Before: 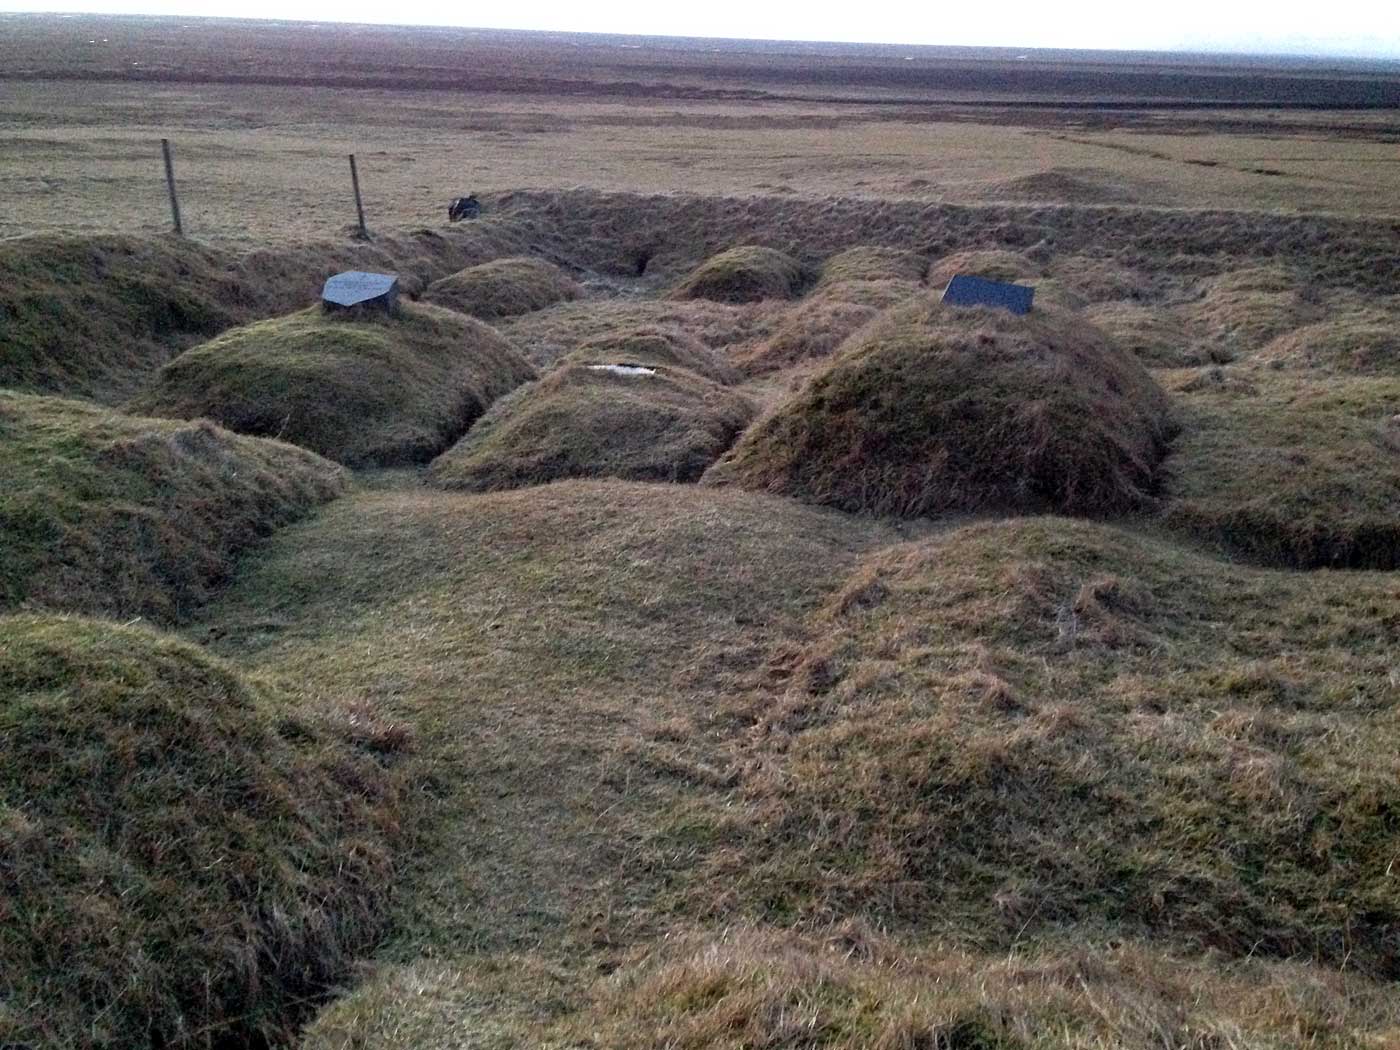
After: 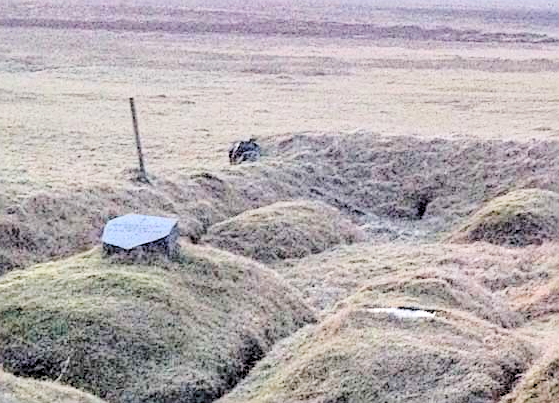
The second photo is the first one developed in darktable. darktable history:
color balance rgb: highlights gain › chroma 0.244%, highlights gain › hue 331.9°, perceptual saturation grading › global saturation 20.781%, perceptual saturation grading › highlights -19.824%, perceptual saturation grading › shadows 29.428%, global vibrance 44.169%
exposure: black level correction 0, exposure 1.099 EV, compensate highlight preservation false
local contrast: detail 130%
tone curve: curves: ch0 [(0, 0) (0.048, 0.024) (0.099, 0.082) (0.227, 0.255) (0.407, 0.482) (0.543, 0.634) (0.719, 0.77) (0.837, 0.843) (1, 0.906)]; ch1 [(0, 0) (0.3, 0.268) (0.404, 0.374) (0.475, 0.463) (0.501, 0.499) (0.514, 0.502) (0.551, 0.541) (0.643, 0.648) (0.682, 0.674) (0.802, 0.812) (1, 1)]; ch2 [(0, 0) (0.259, 0.207) (0.323, 0.311) (0.364, 0.368) (0.442, 0.461) (0.498, 0.498) (0.531, 0.528) (0.581, 0.602) (0.629, 0.659) (0.768, 0.728) (1, 1)], color space Lab, linked channels, preserve colors none
crop: left 15.779%, top 5.442%, right 44.243%, bottom 56.116%
sharpen: on, module defaults
contrast brightness saturation: brightness 0.188, saturation -0.507
